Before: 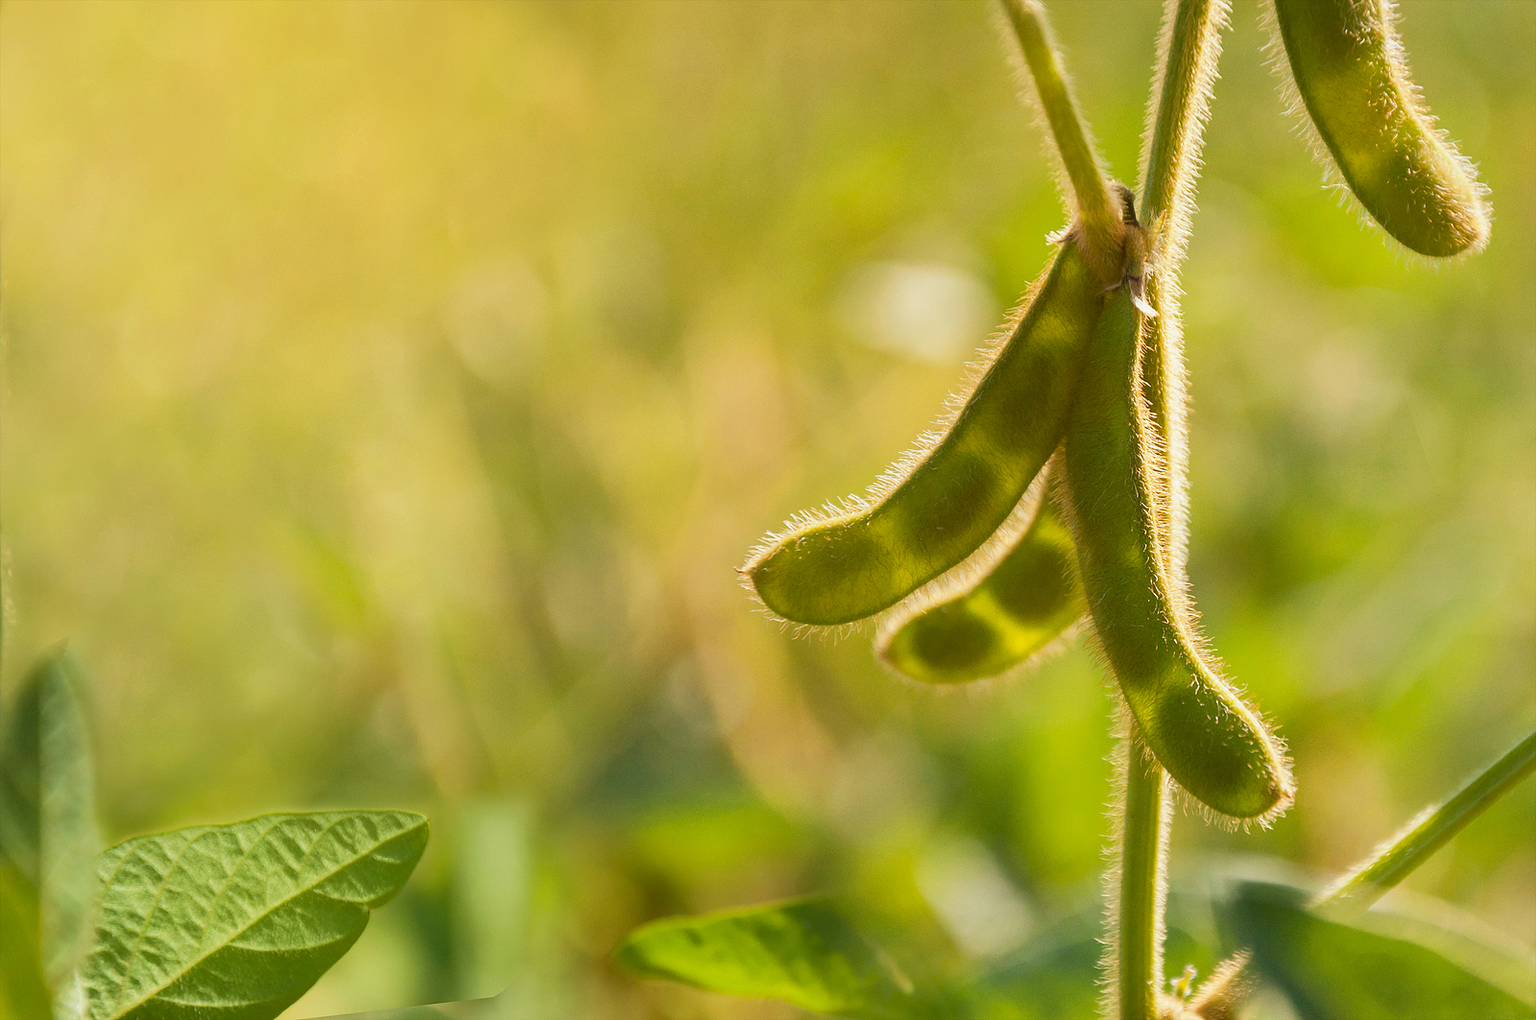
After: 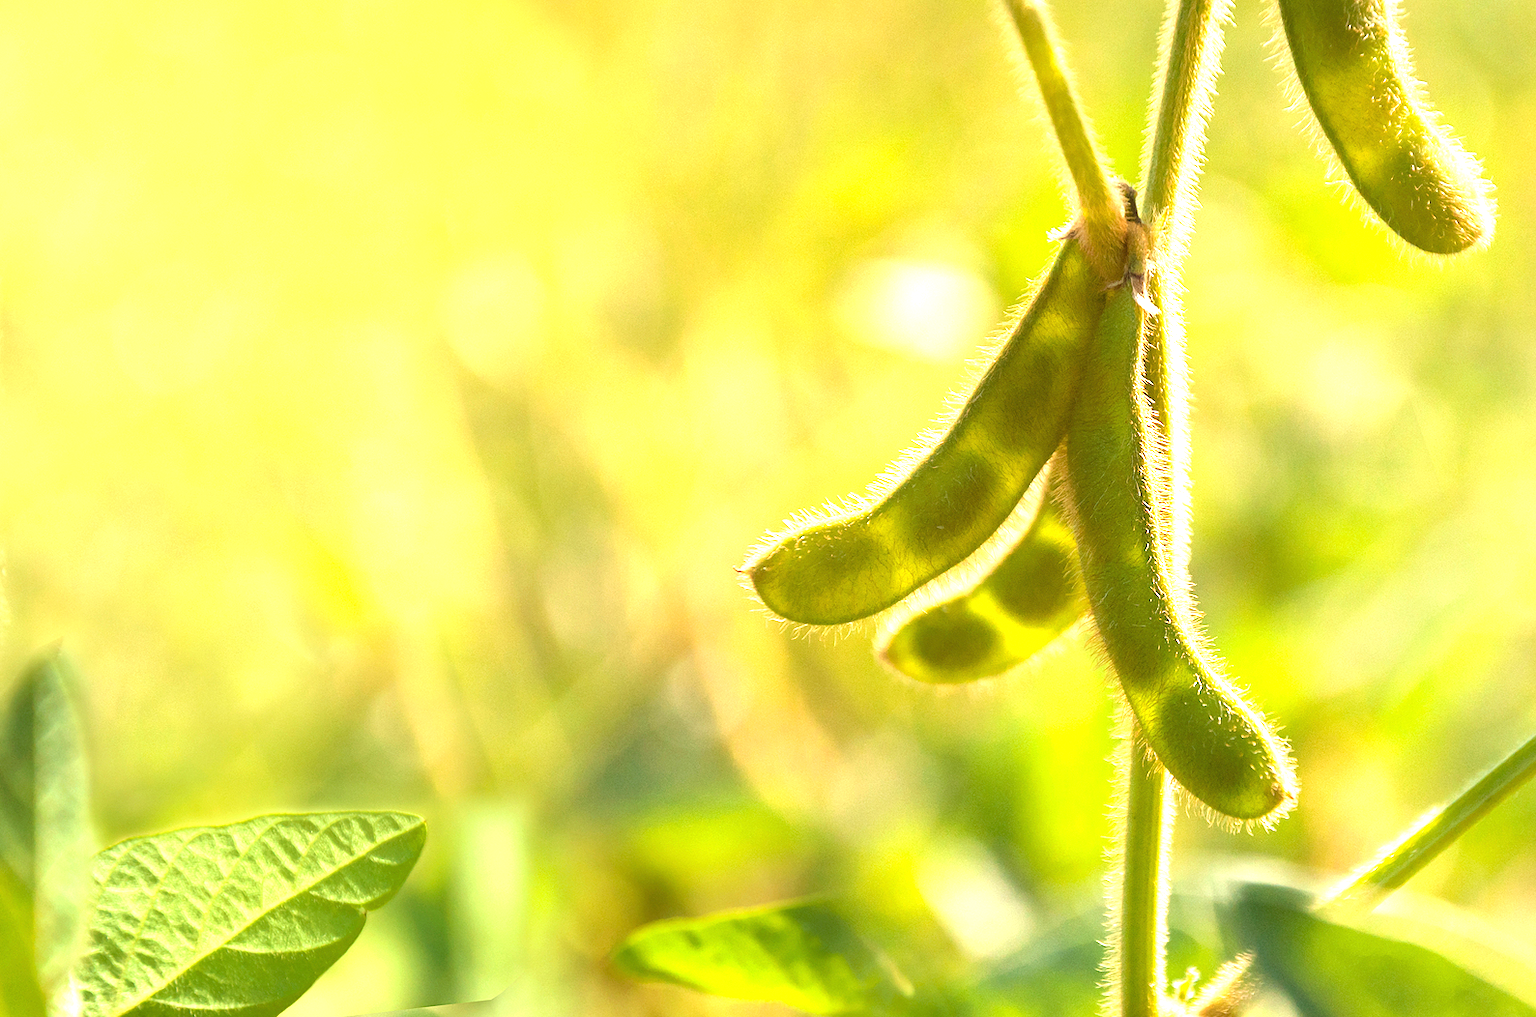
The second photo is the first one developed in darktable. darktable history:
exposure: black level correction 0, exposure 1.198 EV, compensate exposure bias true, compensate highlight preservation false
crop: left 0.434%, top 0.485%, right 0.244%, bottom 0.386%
